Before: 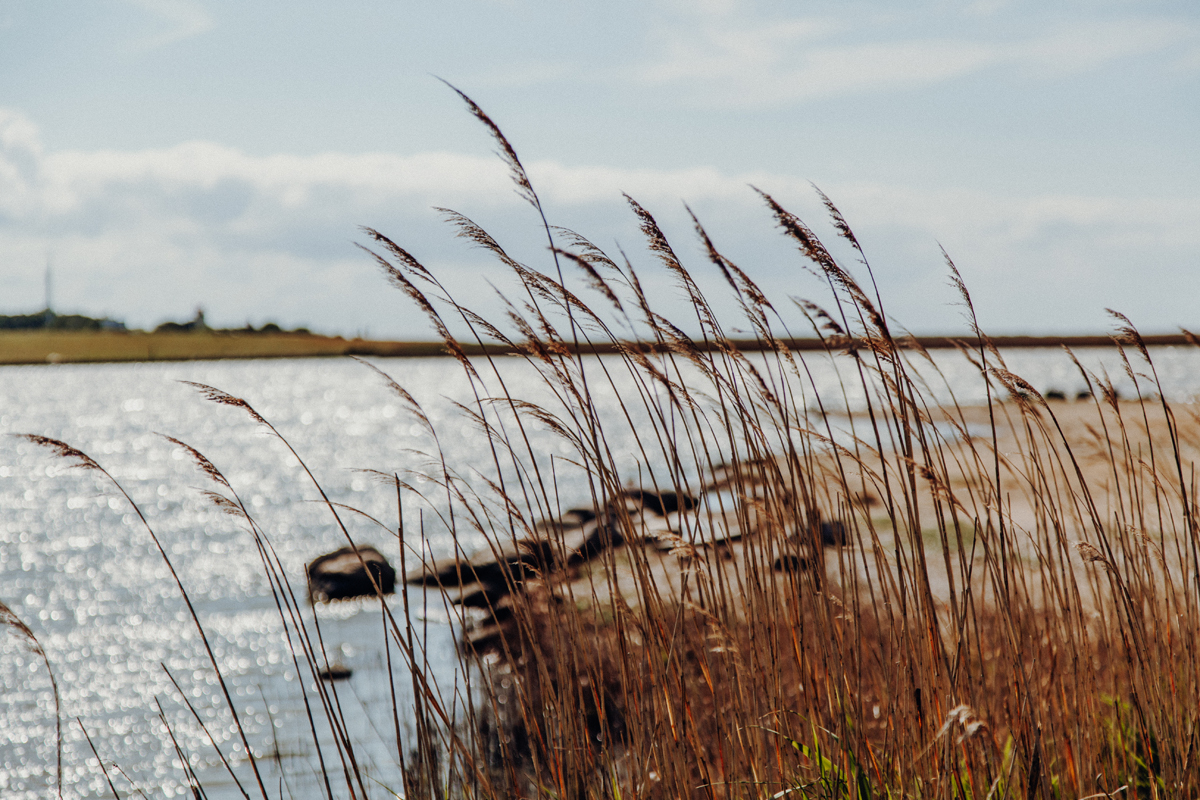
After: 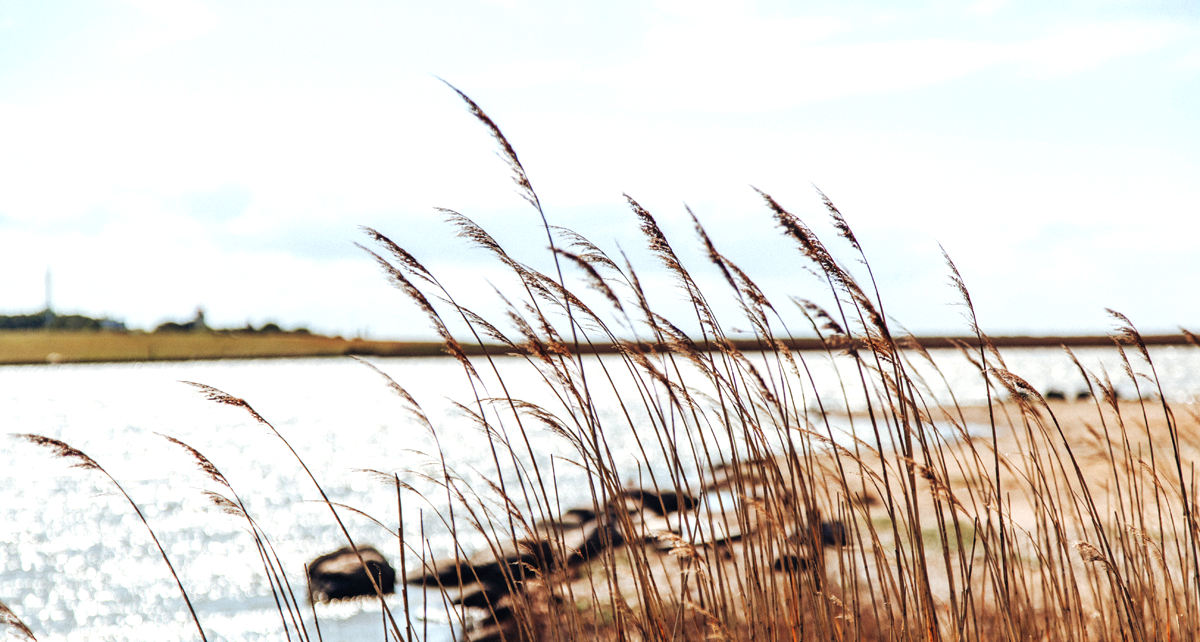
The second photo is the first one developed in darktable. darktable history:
exposure: black level correction 0, exposure 0.877 EV, compensate exposure bias true, compensate highlight preservation false
crop: bottom 19.644%
